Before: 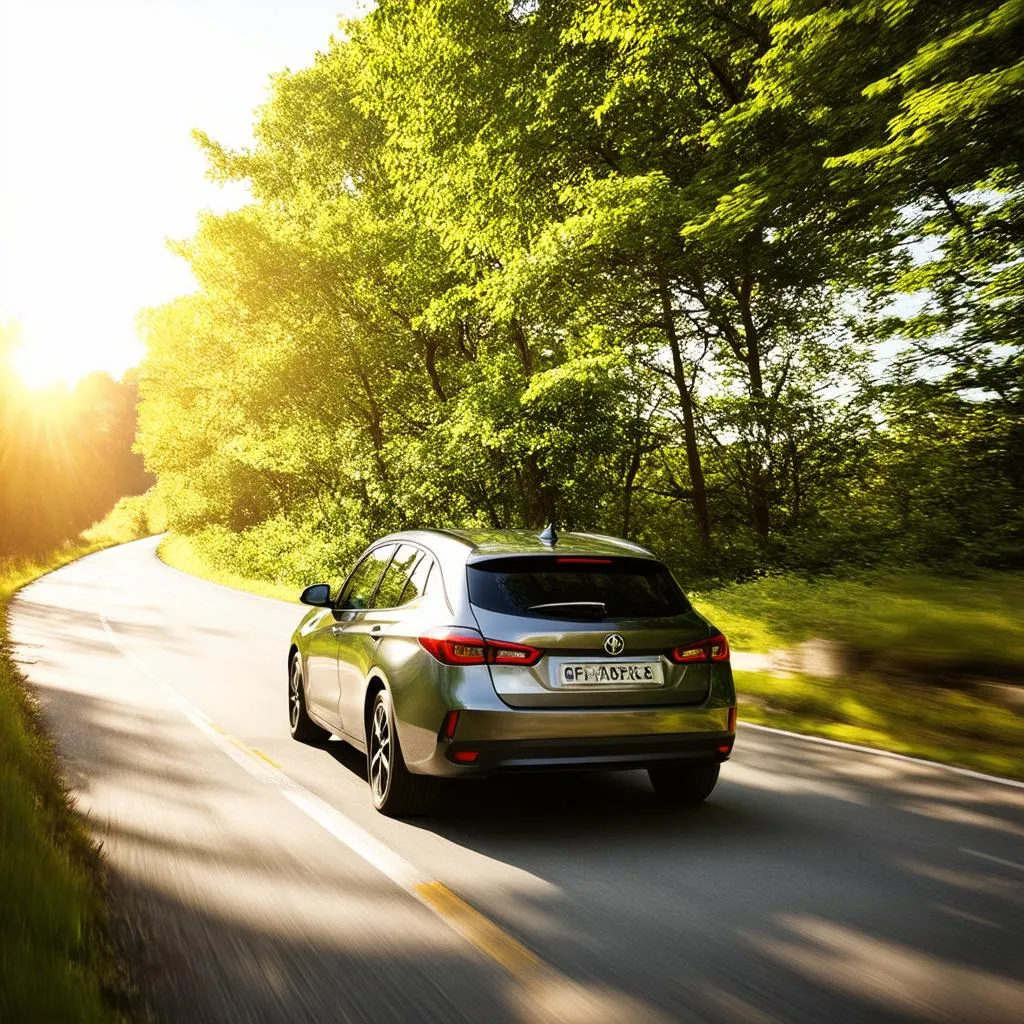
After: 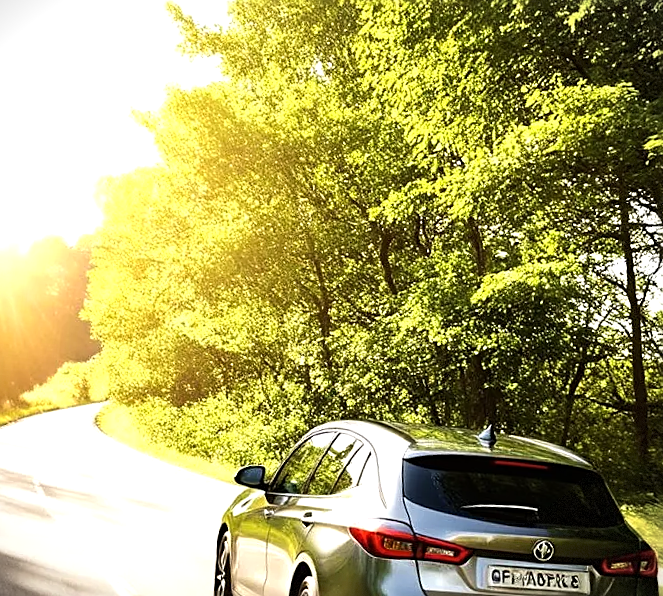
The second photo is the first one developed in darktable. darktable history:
tone equalizer: -8 EV -0.407 EV, -7 EV -0.359 EV, -6 EV -0.305 EV, -5 EV -0.207 EV, -3 EV 0.189 EV, -2 EV 0.304 EV, -1 EV 0.379 EV, +0 EV 0.439 EV, edges refinement/feathering 500, mask exposure compensation -1.57 EV, preserve details no
sharpen: on, module defaults
crop and rotate: angle -4.86°, left 2.248%, top 6.789%, right 27.673%, bottom 30.27%
vignetting: fall-off start 99.75%, fall-off radius 72.31%, width/height ratio 1.17, dithering 8-bit output
